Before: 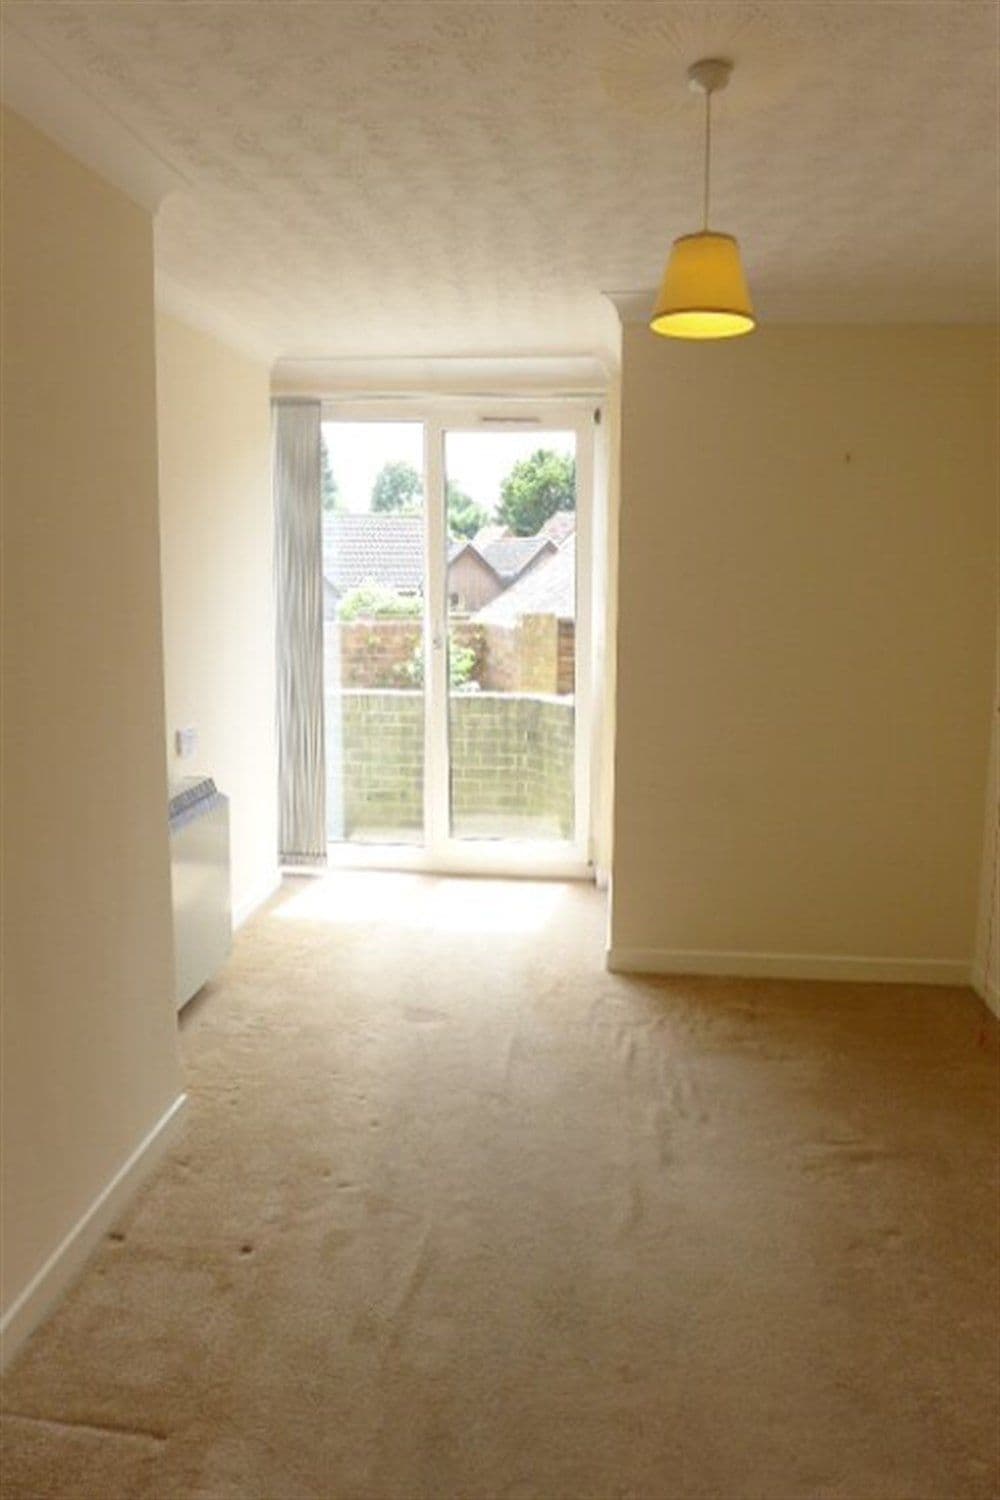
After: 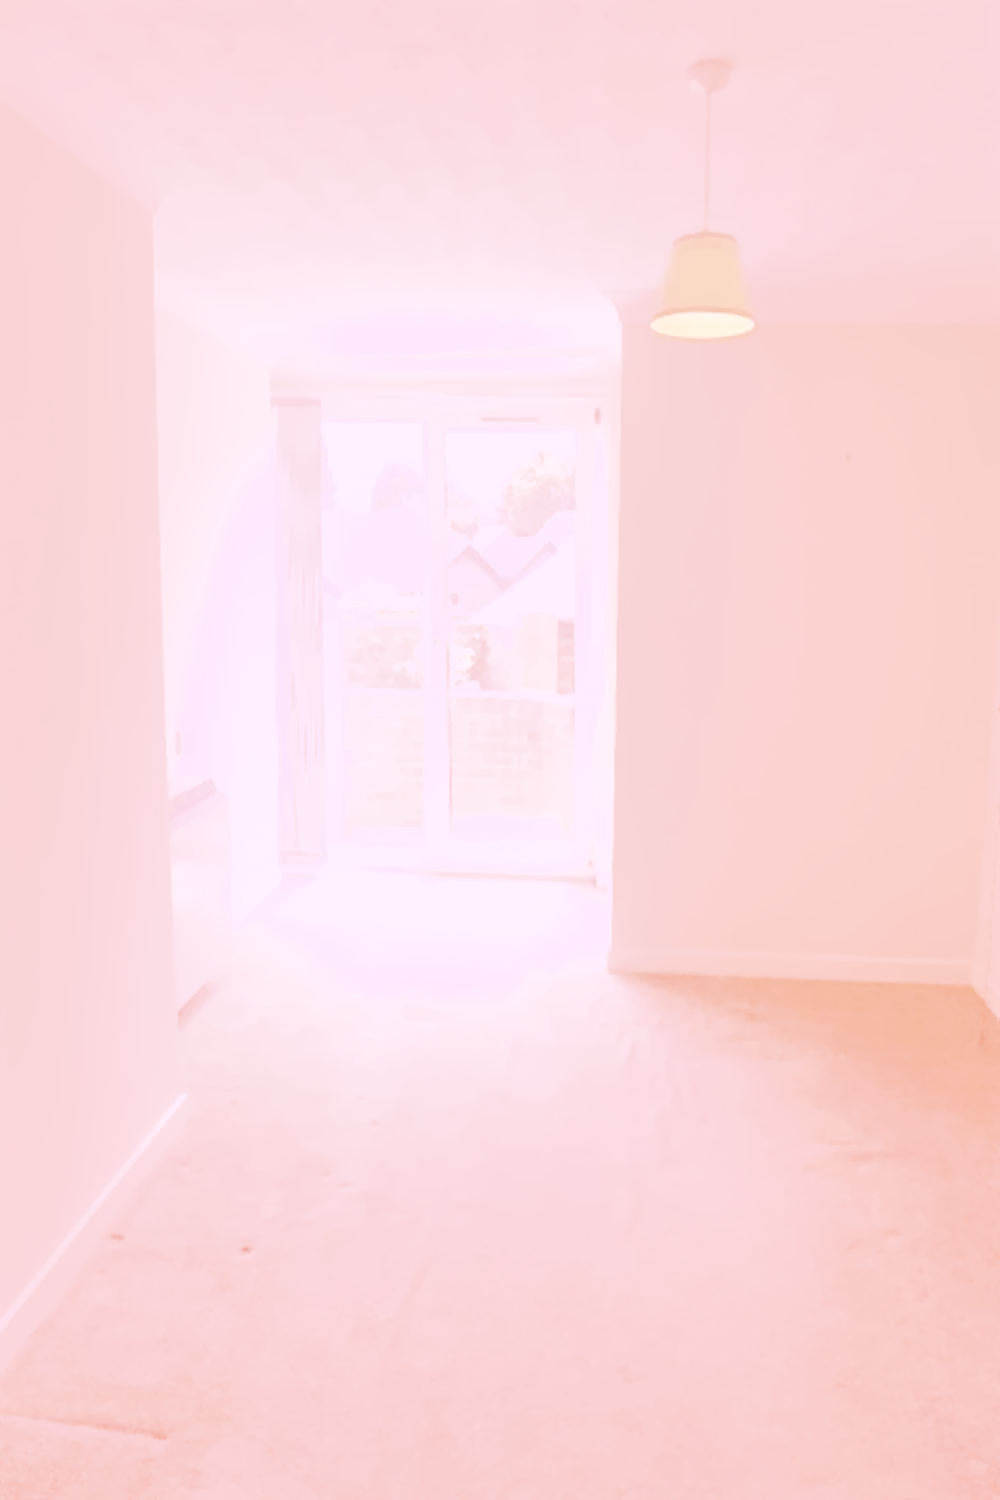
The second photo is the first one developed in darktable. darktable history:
raw chromatic aberrations: on, module defaults
color balance rgb: perceptual saturation grading › global saturation 36%, perceptual brilliance grading › global brilliance 10%, global vibrance 20%
denoise (profiled): preserve shadows 1.18, scattering 0.064, a [-1, 0, 0], b [0, 0, 0], compensate highlight preservation false
hot pixels: on, module defaults
lens correction: scale 1.01, crop 1, focal 85, aperture 3.2, distance 4.38, camera "Canon EOS RP", lens "Canon RF 85mm F2 MACRO IS STM"
raw denoise: x [[0, 0.25, 0.5, 0.75, 1] ×4]
shadows and highlights: shadows 25, highlights -25
tone equalizer "contrast tone curve: soft": -8 EV -0.417 EV, -7 EV -0.389 EV, -6 EV -0.333 EV, -5 EV -0.222 EV, -3 EV 0.222 EV, -2 EV 0.333 EV, -1 EV 0.389 EV, +0 EV 0.417 EV, edges refinement/feathering 500, mask exposure compensation -1.57 EV, preserve details no
exposure: black level correction 0.001, exposure 1.719 EV, compensate exposure bias true, compensate highlight preservation false
filmic rgb: black relative exposure -16 EV, white relative exposure 6.92 EV, hardness 4.7
haze removal: strength 0.1, compatibility mode true, adaptive false
local contrast: on, module defaults
white balance: red 2.107, blue 1.542
highlight reconstruction: method reconstruct in LCh, clipping threshold 1.25, iterations 1, diameter of reconstruction 64 px
